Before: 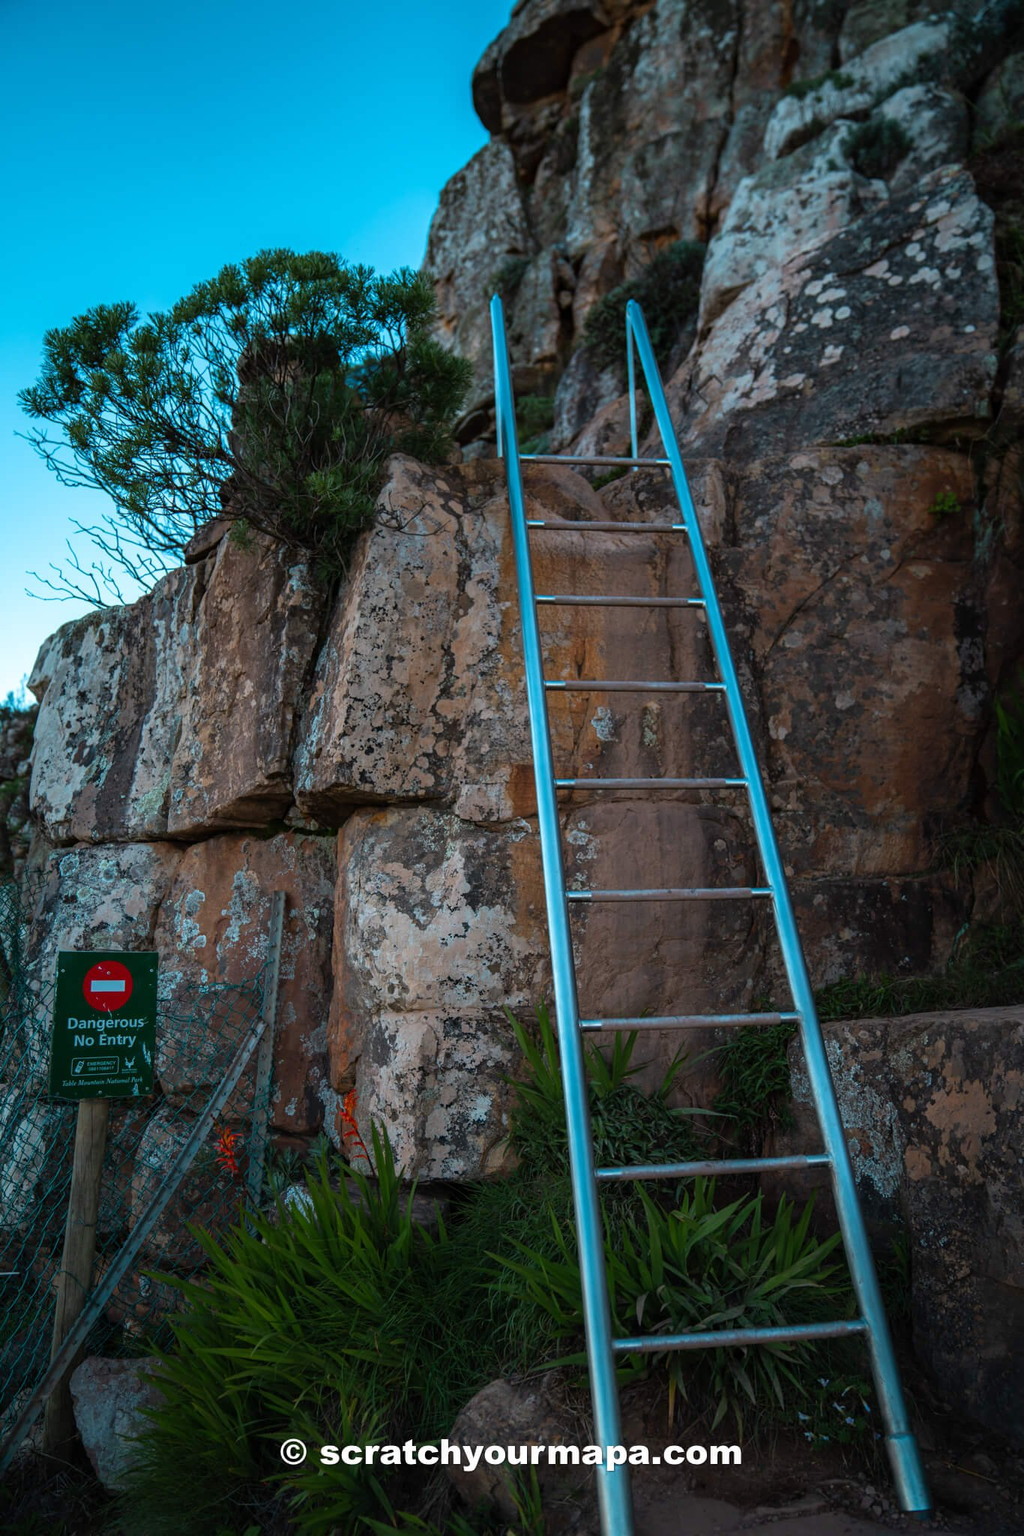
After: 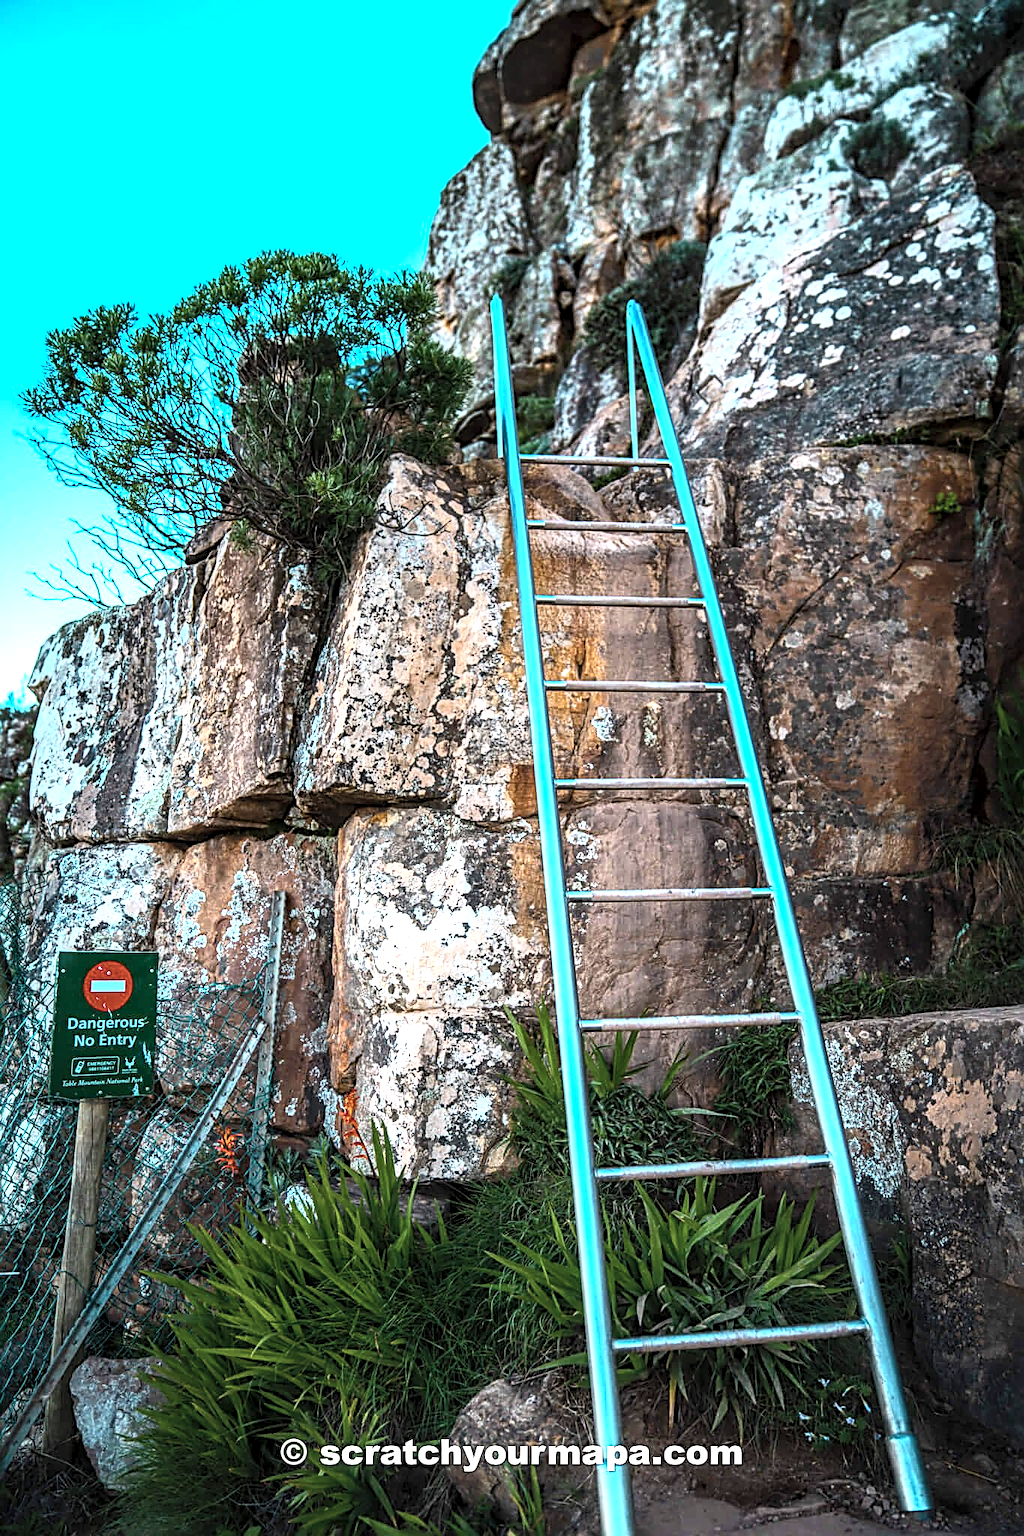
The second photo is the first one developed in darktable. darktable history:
local contrast: detail 160%
contrast brightness saturation: contrast 0.443, brightness 0.558, saturation -0.197
color balance rgb: linear chroma grading › shadows 9.685%, linear chroma grading › highlights 10.14%, linear chroma grading › global chroma 14.68%, linear chroma grading › mid-tones 14.658%, perceptual saturation grading › global saturation 2.06%, perceptual saturation grading › highlights -2.429%, perceptual saturation grading › mid-tones 3.799%, perceptual saturation grading › shadows 6.806%, perceptual brilliance grading › global brilliance 29.905%
sharpen: radius 2.655, amount 0.677
